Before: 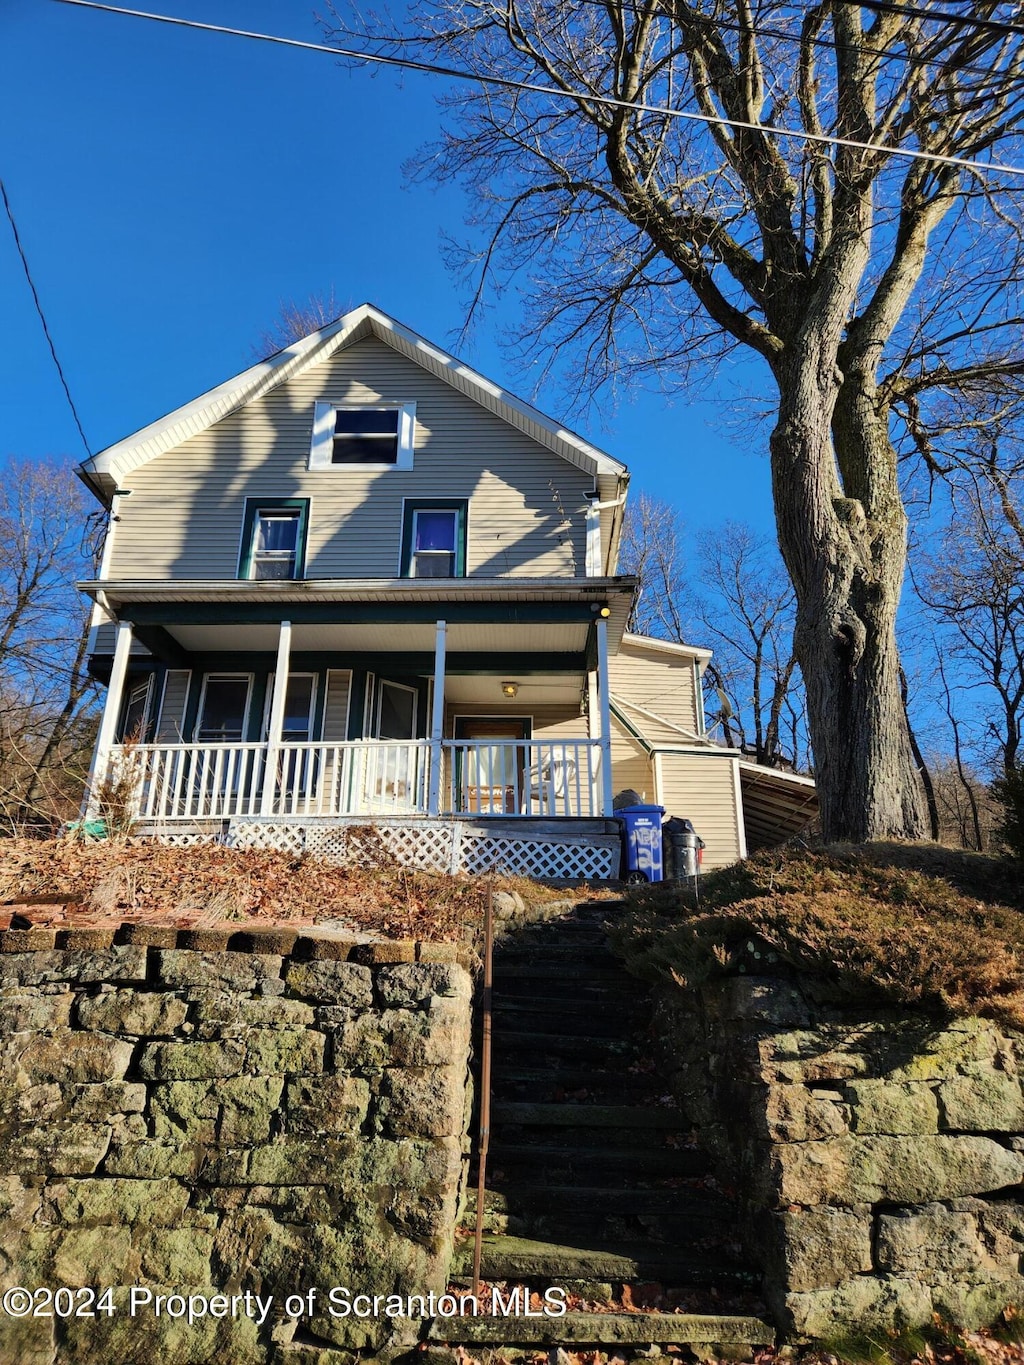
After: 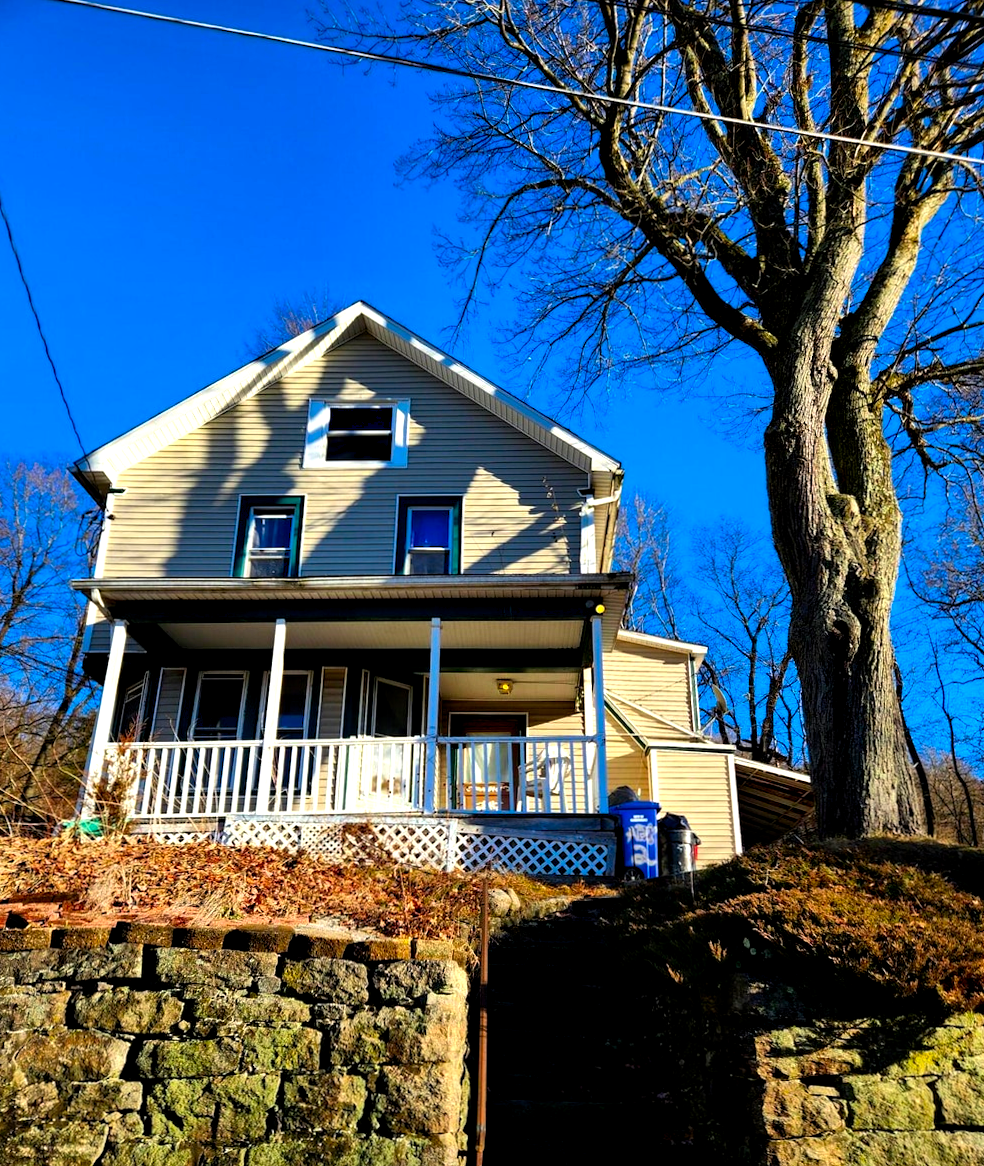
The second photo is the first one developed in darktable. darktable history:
tone equalizer: on, module defaults
color balance: lift [0.991, 1, 1, 1], gamma [0.996, 1, 1, 1], input saturation 98.52%, contrast 20.34%, output saturation 103.72%
color correction: saturation 1.32
base curve: curves: ch0 [(0, 0) (0.303, 0.277) (1, 1)]
crop and rotate: angle 0.2°, left 0.275%, right 3.127%, bottom 14.18%
